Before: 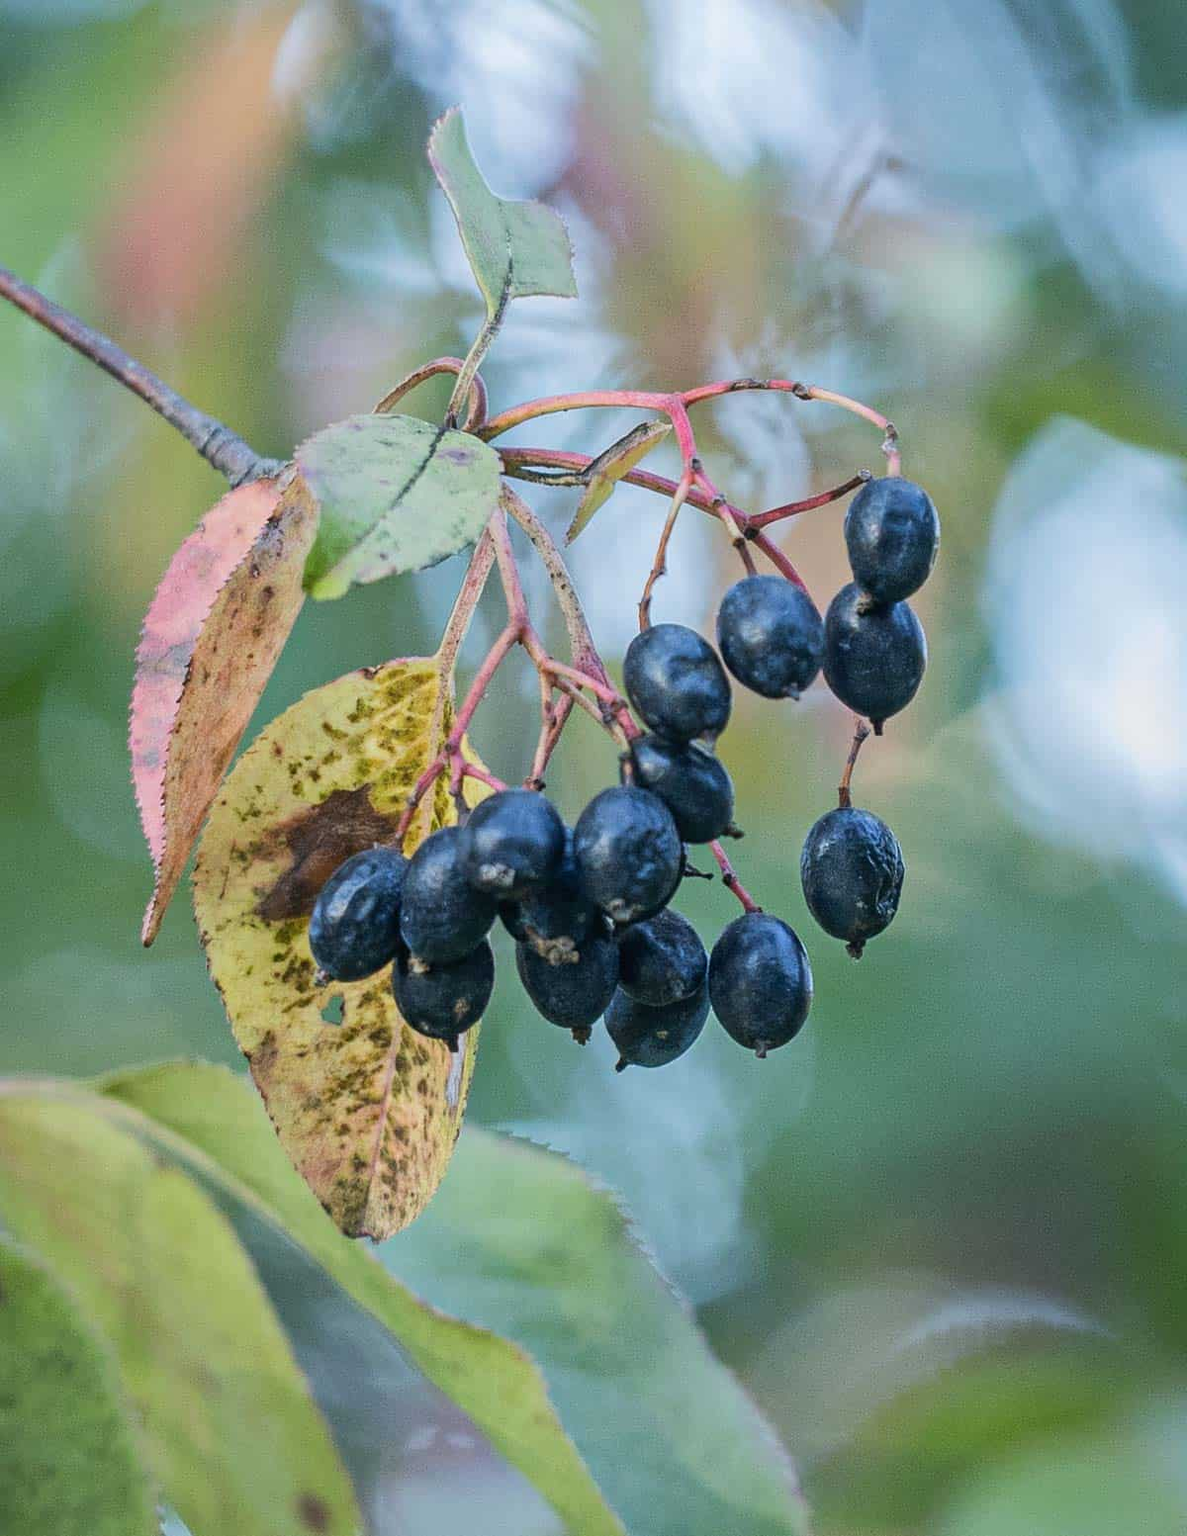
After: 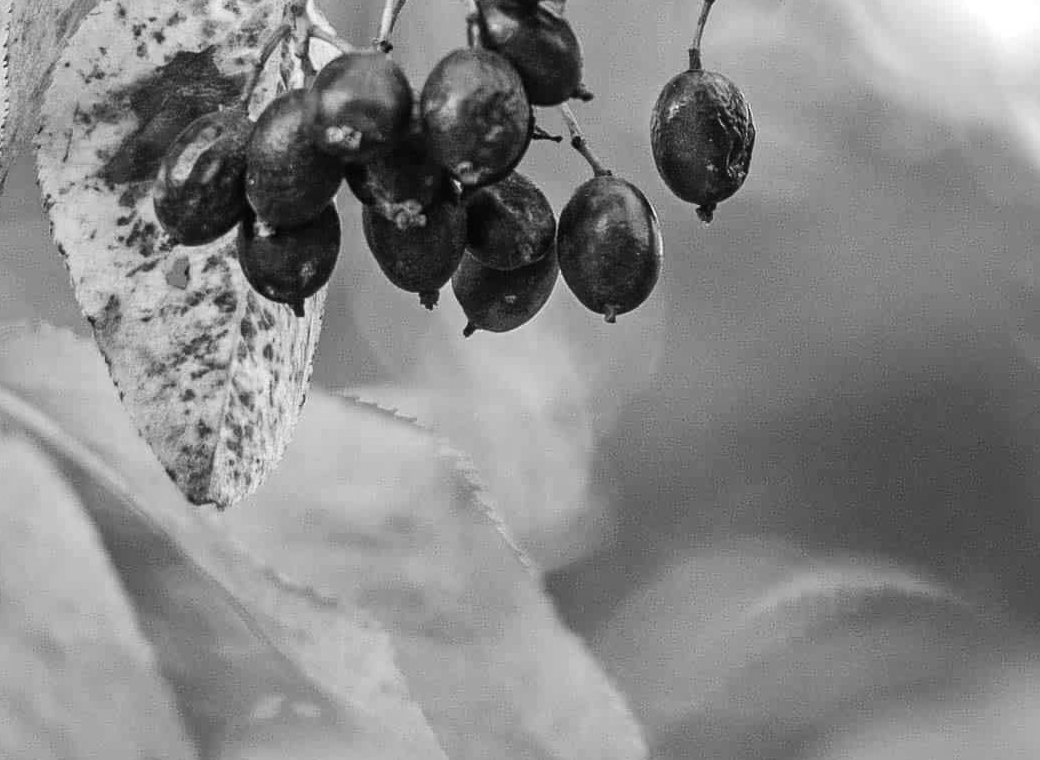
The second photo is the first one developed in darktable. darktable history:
tone equalizer: -8 EV -0.417 EV, -7 EV -0.389 EV, -6 EV -0.333 EV, -5 EV -0.222 EV, -3 EV 0.222 EV, -2 EV 0.333 EV, -1 EV 0.389 EV, +0 EV 0.417 EV, edges refinement/feathering 500, mask exposure compensation -1.57 EV, preserve details no
crop and rotate: left 13.306%, top 48.129%, bottom 2.928%
monochrome: on, module defaults
